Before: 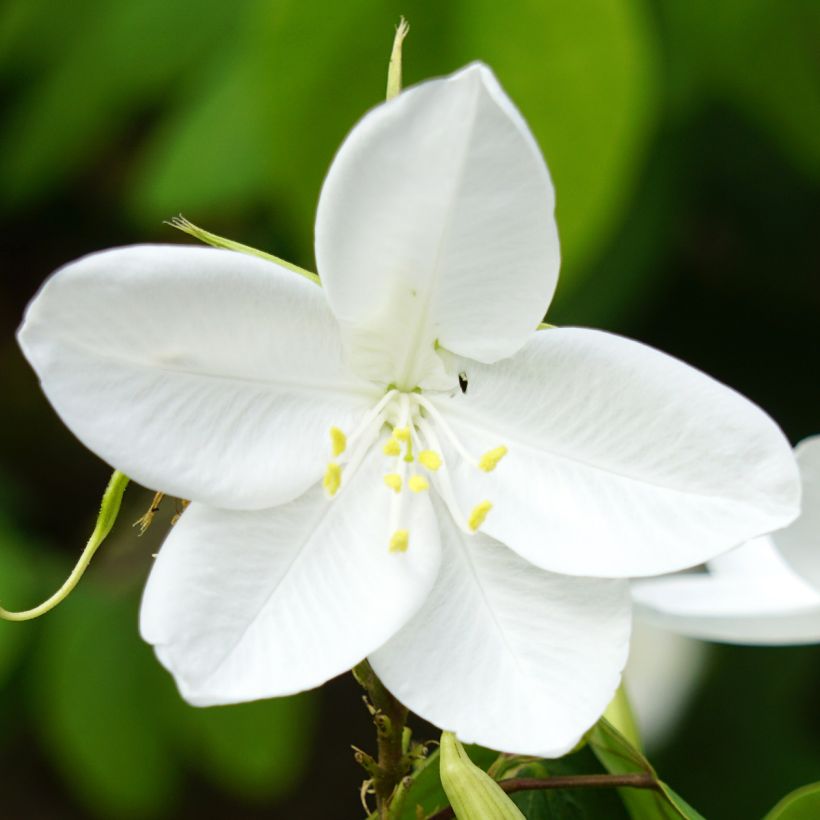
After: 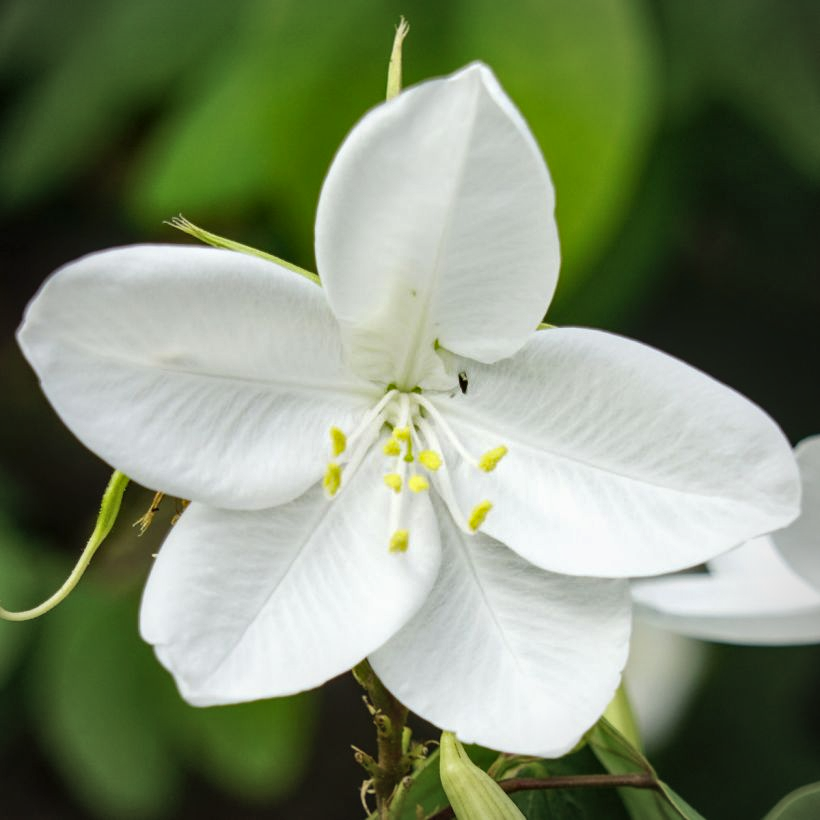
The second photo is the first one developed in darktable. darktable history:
local contrast: on, module defaults
shadows and highlights: shadows 52.55, soften with gaussian
vignetting: fall-off radius 60.51%
